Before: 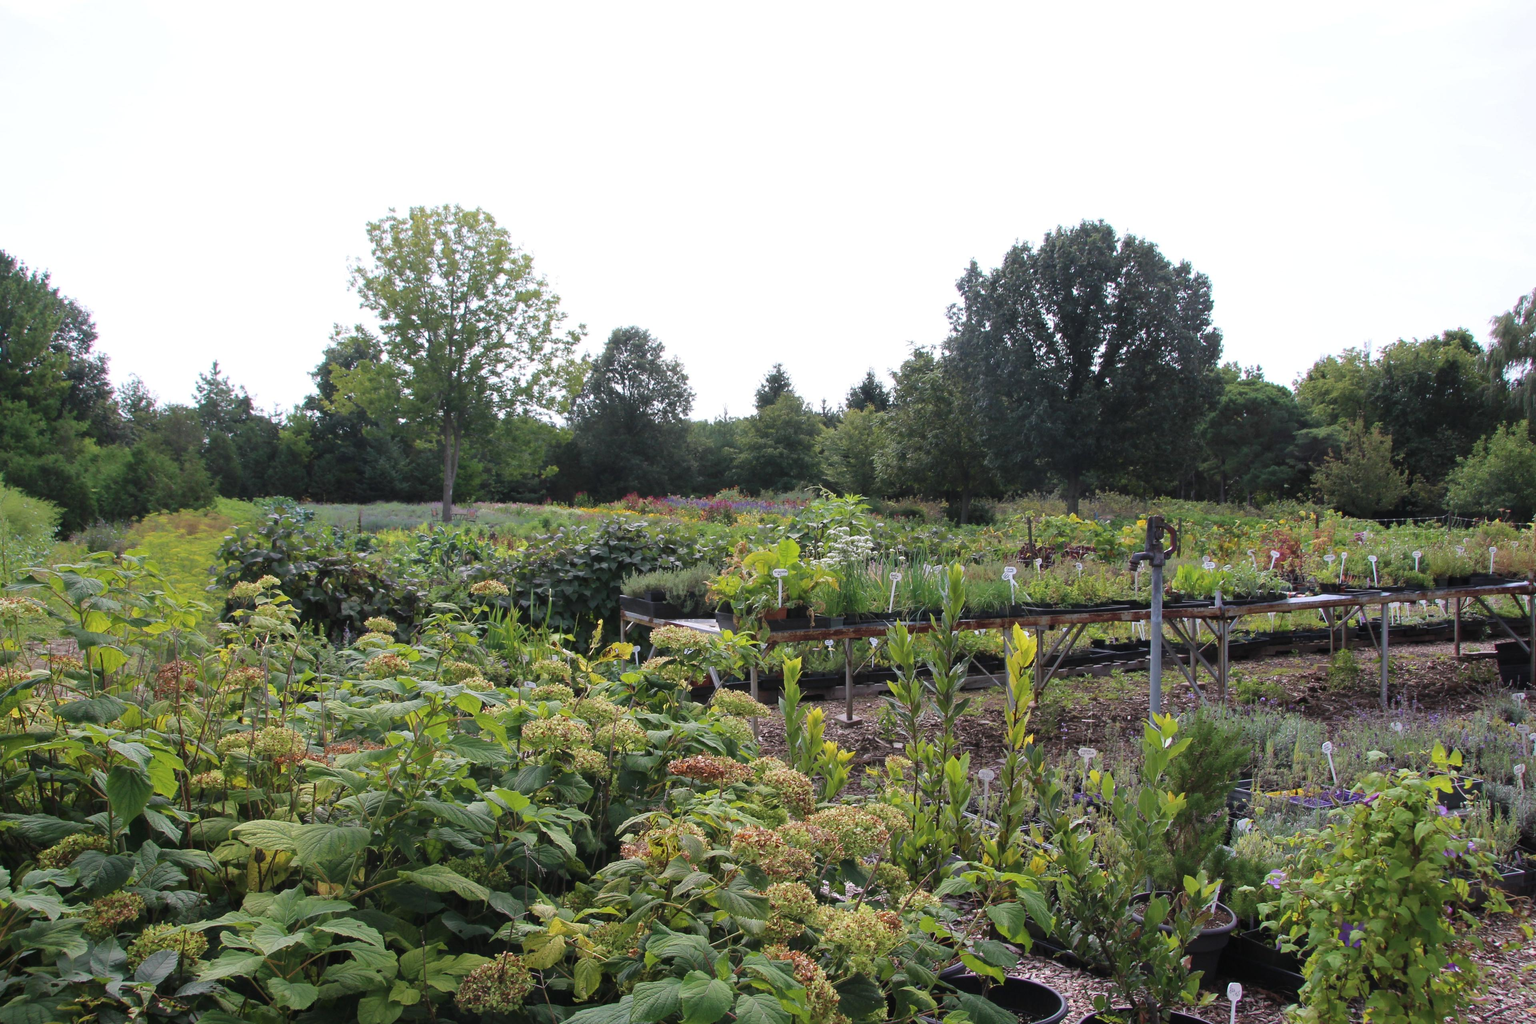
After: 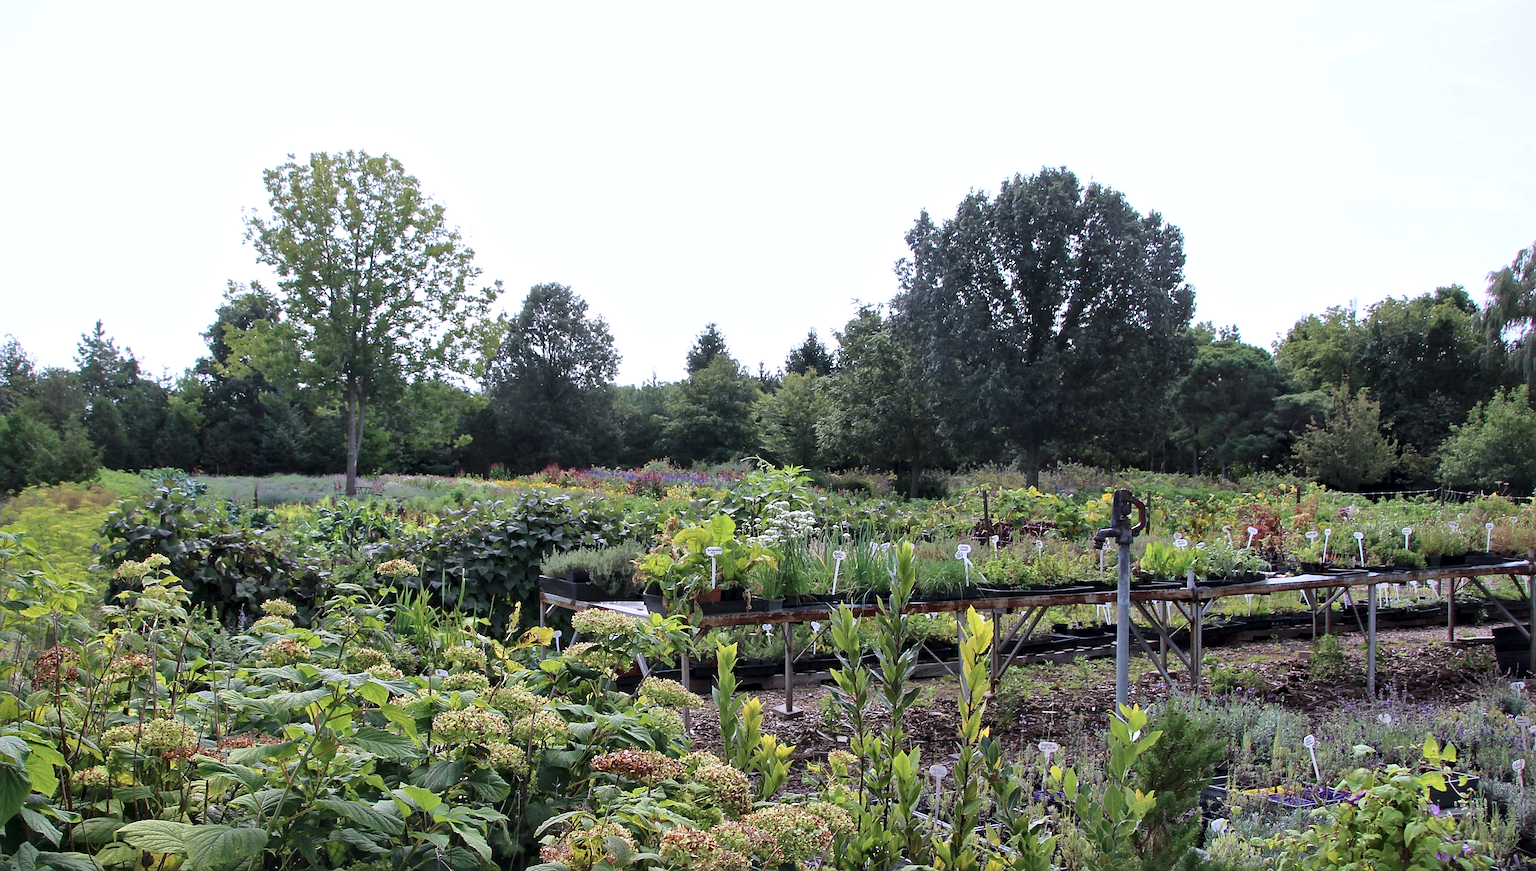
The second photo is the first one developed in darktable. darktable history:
color calibration: illuminant as shot in camera, x 0.358, y 0.373, temperature 4628.91 K
crop: left 8.126%, top 6.542%, bottom 15.267%
local contrast: mode bilateral grid, contrast 25, coarseness 60, detail 151%, midtone range 0.2
sharpen: on, module defaults
